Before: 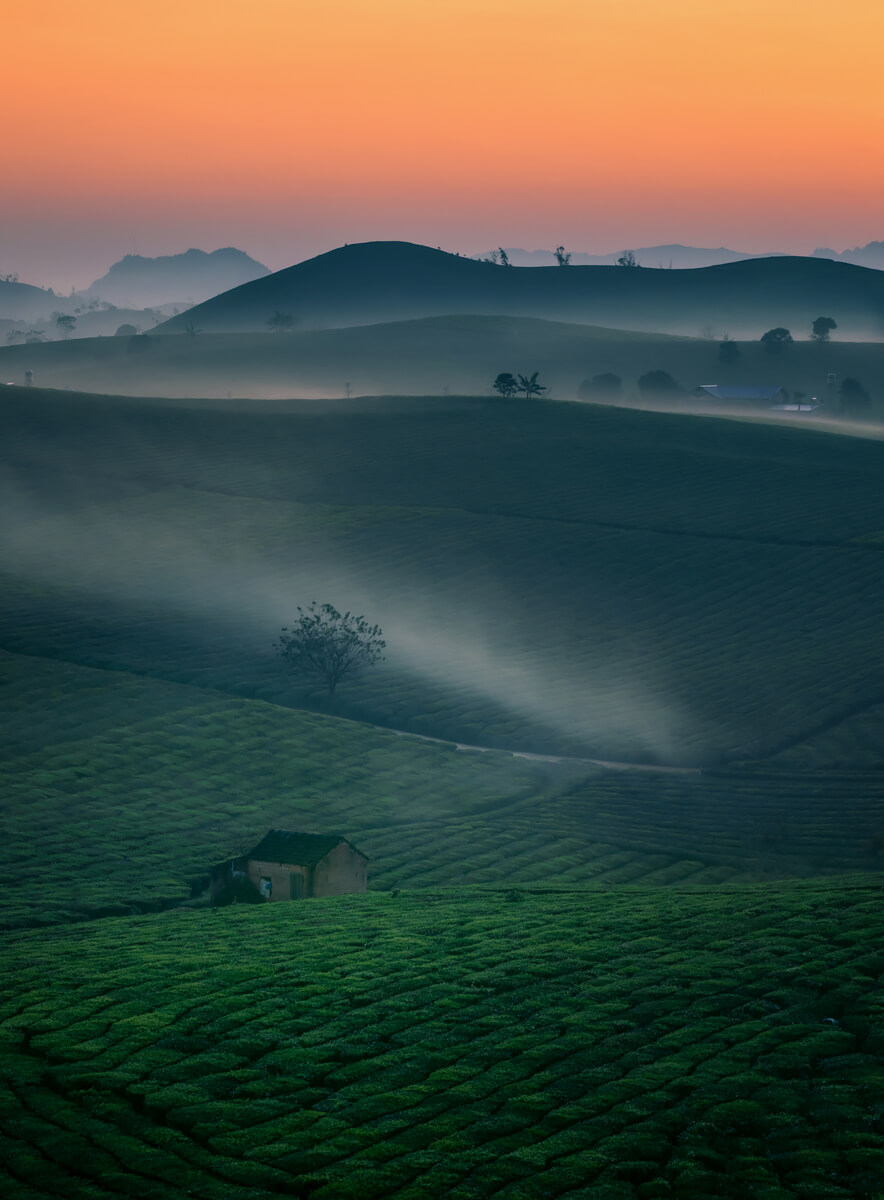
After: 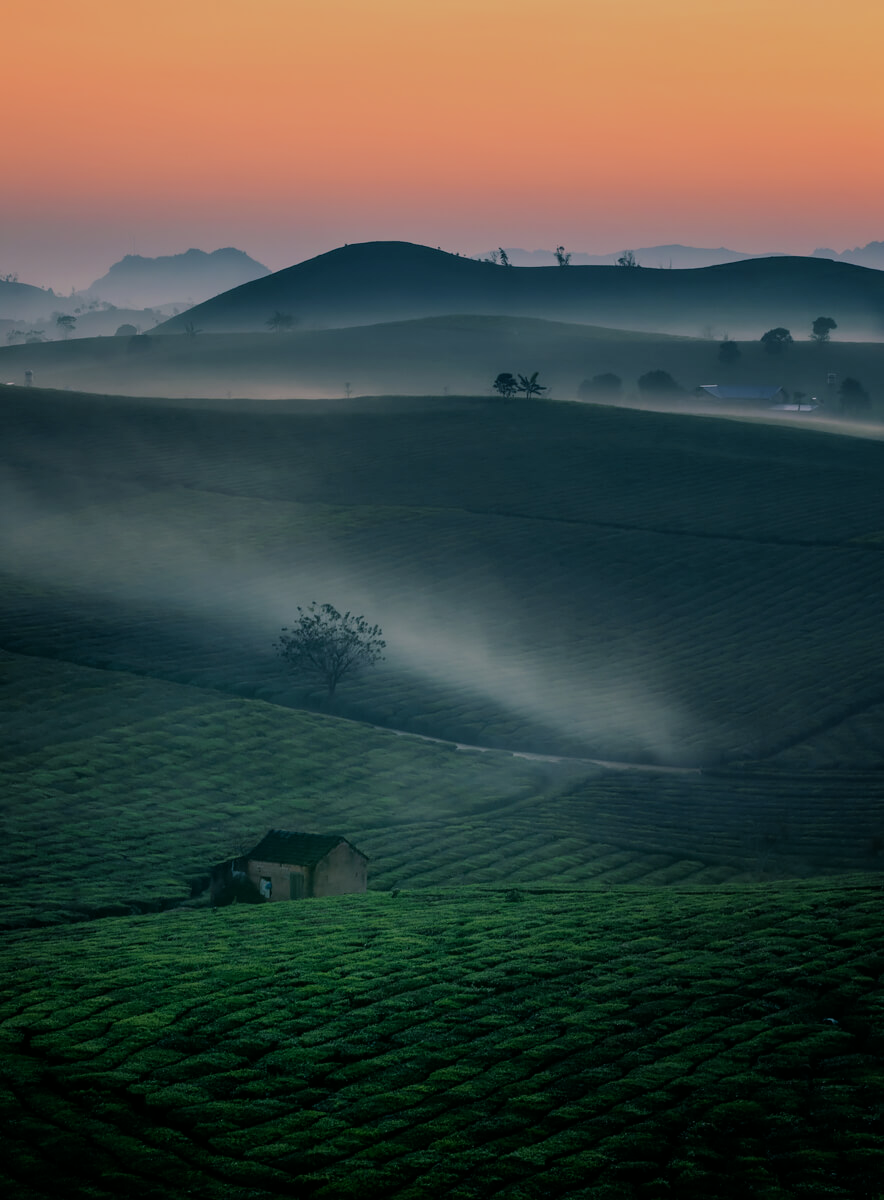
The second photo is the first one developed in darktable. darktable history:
tone equalizer: edges refinement/feathering 500, mask exposure compensation -1.57 EV, preserve details no
filmic rgb: black relative exposure -7.65 EV, white relative exposure 4.56 EV, hardness 3.61
